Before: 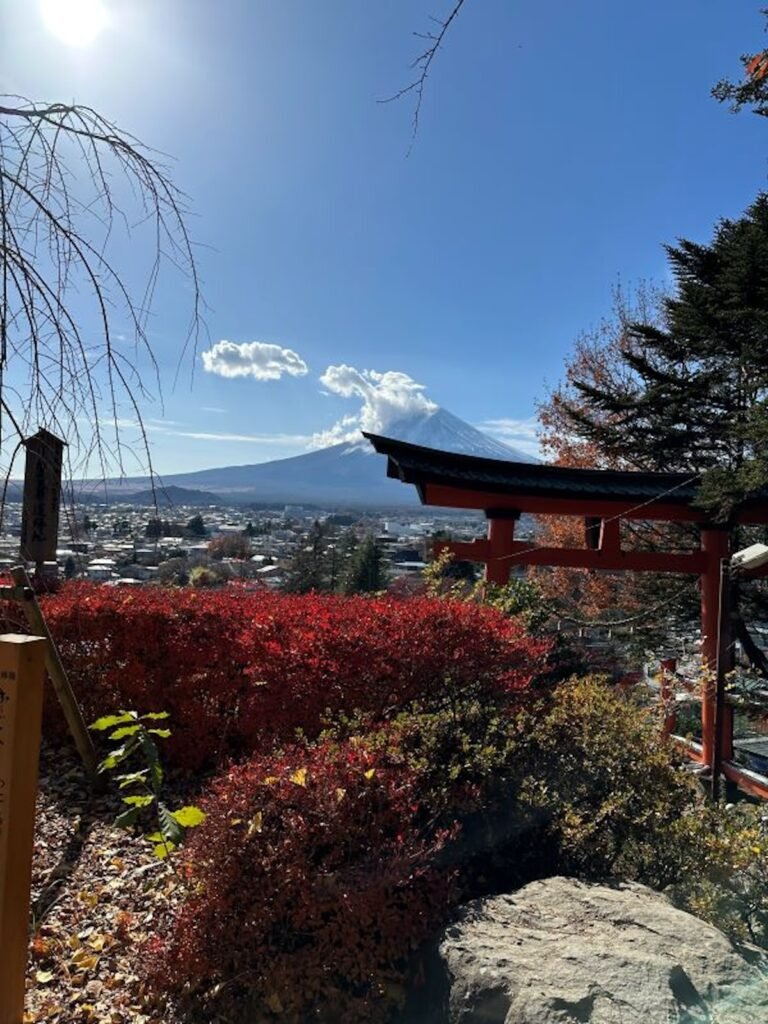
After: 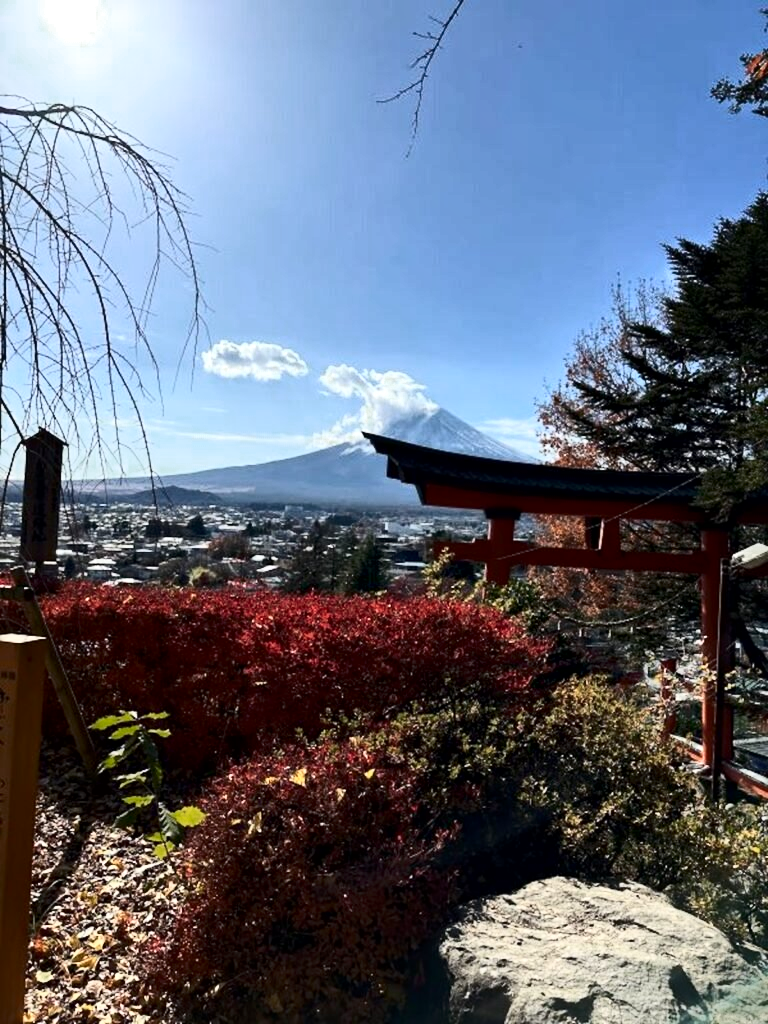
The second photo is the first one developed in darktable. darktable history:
color zones: curves: ch0 [(0.25, 0.5) (0.347, 0.092) (0.75, 0.5)]; ch1 [(0.25, 0.5) (0.33, 0.51) (0.75, 0.5)]
local contrast: mode bilateral grid, contrast 19, coarseness 49, detail 132%, midtone range 0.2
contrast brightness saturation: contrast 0.37, brightness 0.1
